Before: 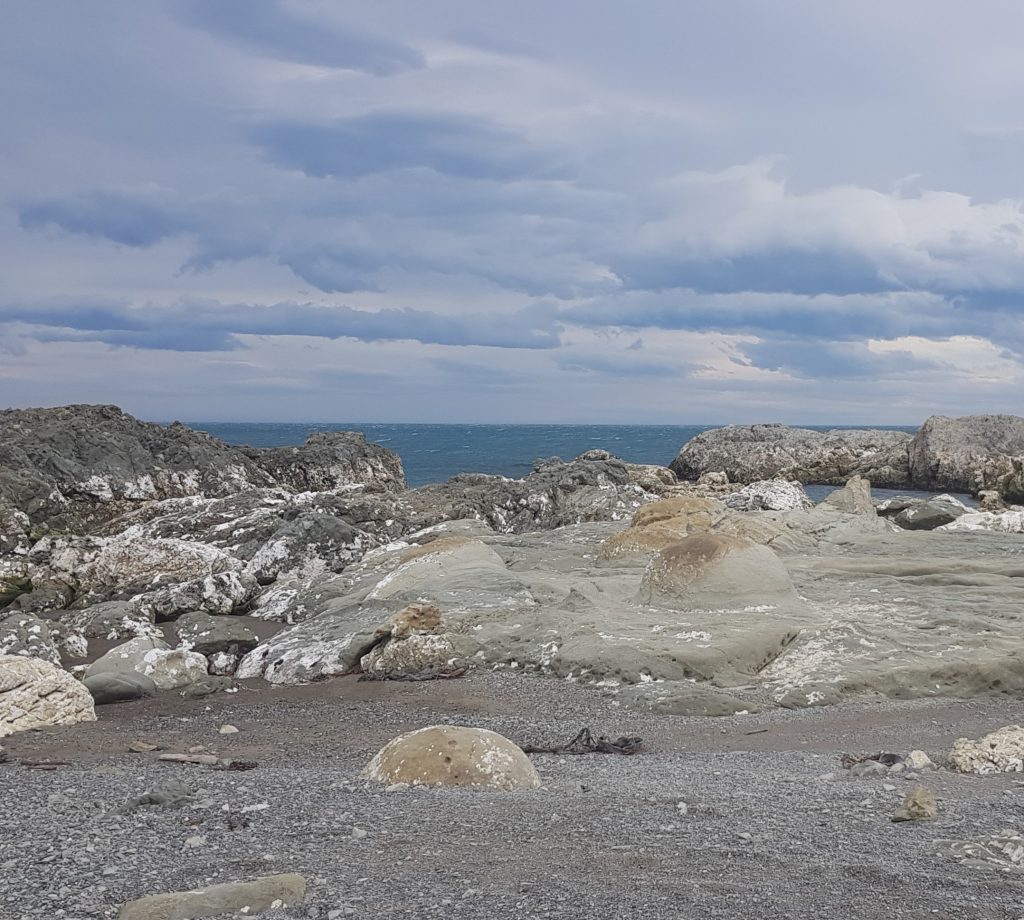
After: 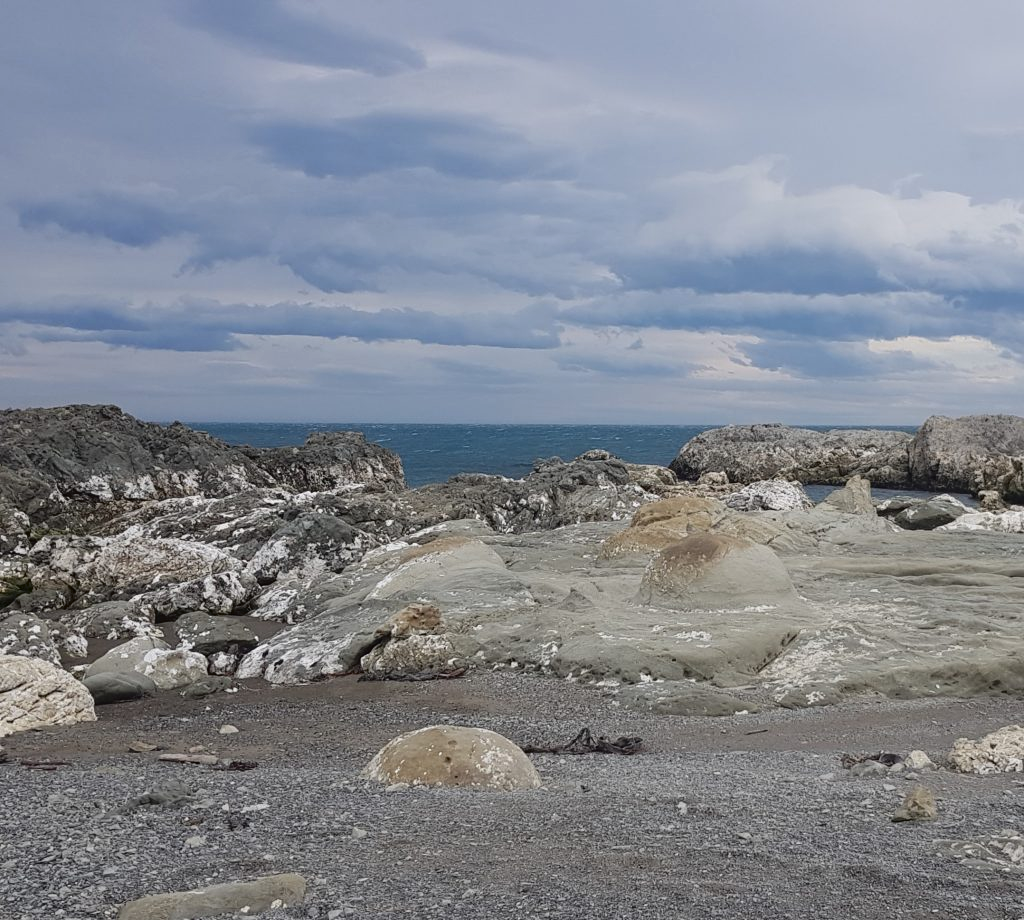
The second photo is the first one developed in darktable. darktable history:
tone curve: curves: ch0 [(0, 0) (0.003, 0.001) (0.011, 0.004) (0.025, 0.011) (0.044, 0.021) (0.069, 0.028) (0.1, 0.036) (0.136, 0.051) (0.177, 0.085) (0.224, 0.127) (0.277, 0.193) (0.335, 0.266) (0.399, 0.338) (0.468, 0.419) (0.543, 0.504) (0.623, 0.593) (0.709, 0.689) (0.801, 0.784) (0.898, 0.888) (1, 1)], color space Lab, independent channels, preserve colors none
